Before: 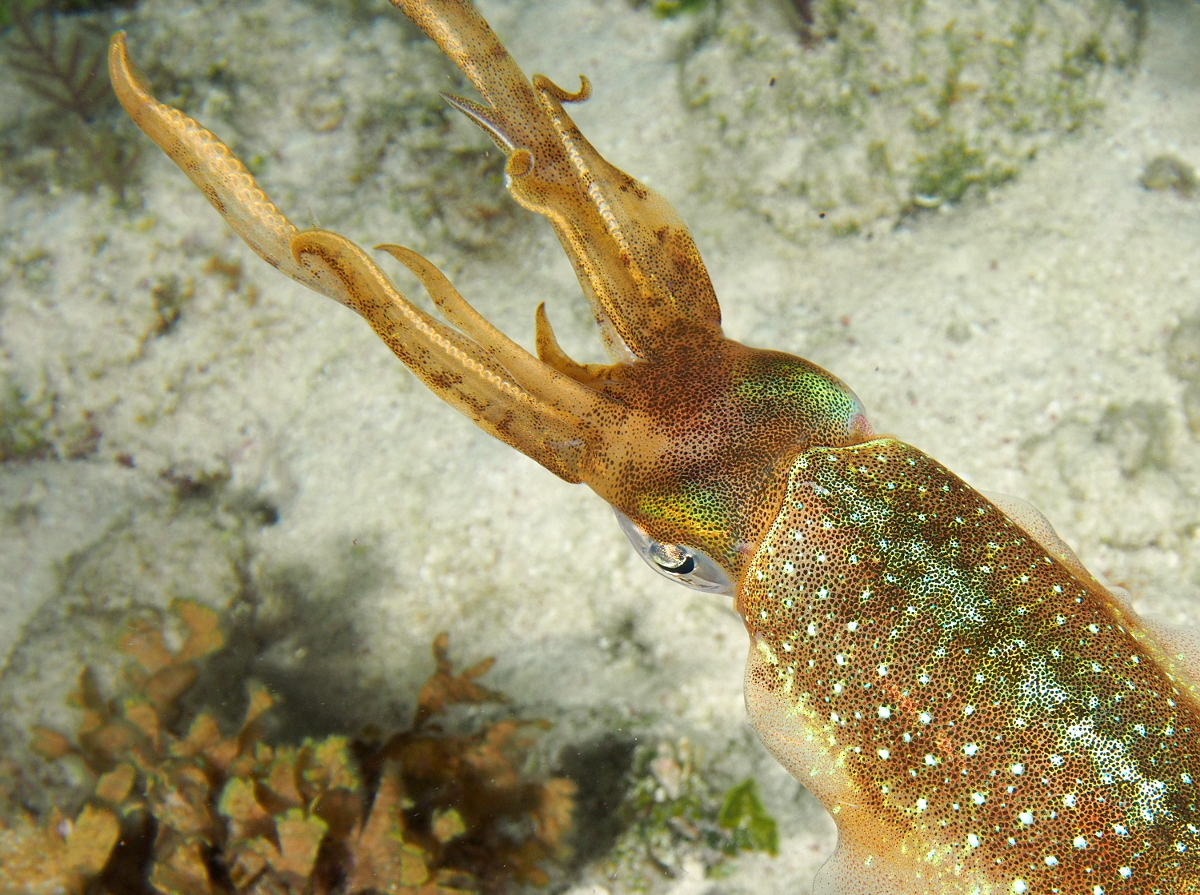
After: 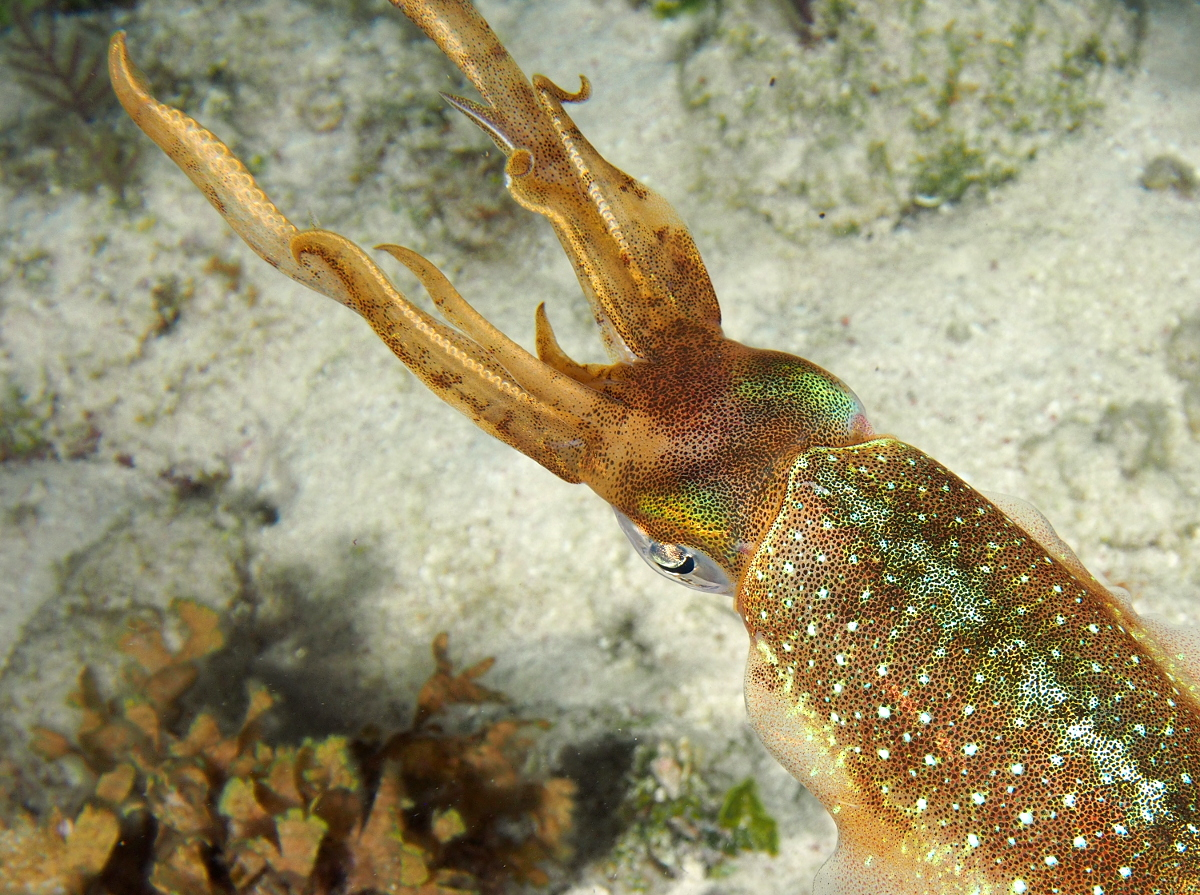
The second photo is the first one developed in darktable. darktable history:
exposure: compensate highlight preservation false
color balance: gamma [0.9, 0.988, 0.975, 1.025], gain [1.05, 1, 1, 1]
